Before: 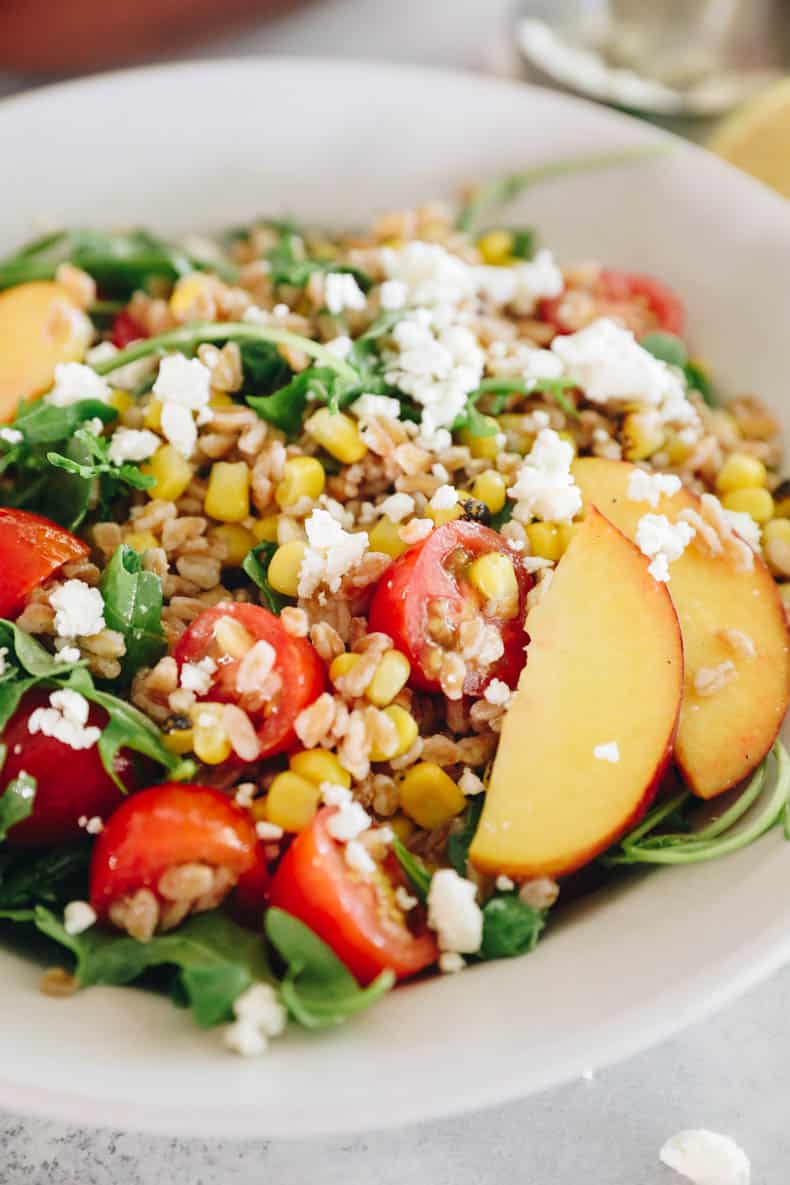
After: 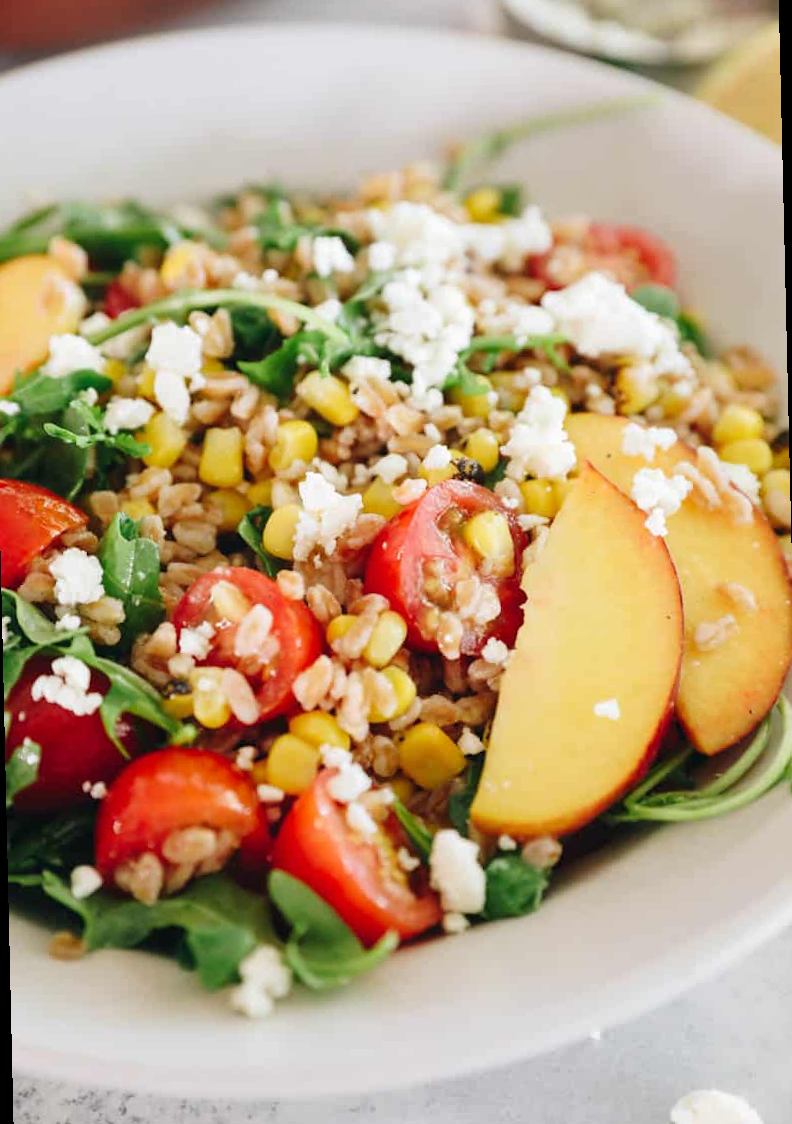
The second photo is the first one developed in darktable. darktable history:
rotate and perspective: rotation -1.32°, lens shift (horizontal) -0.031, crop left 0.015, crop right 0.985, crop top 0.047, crop bottom 0.982
